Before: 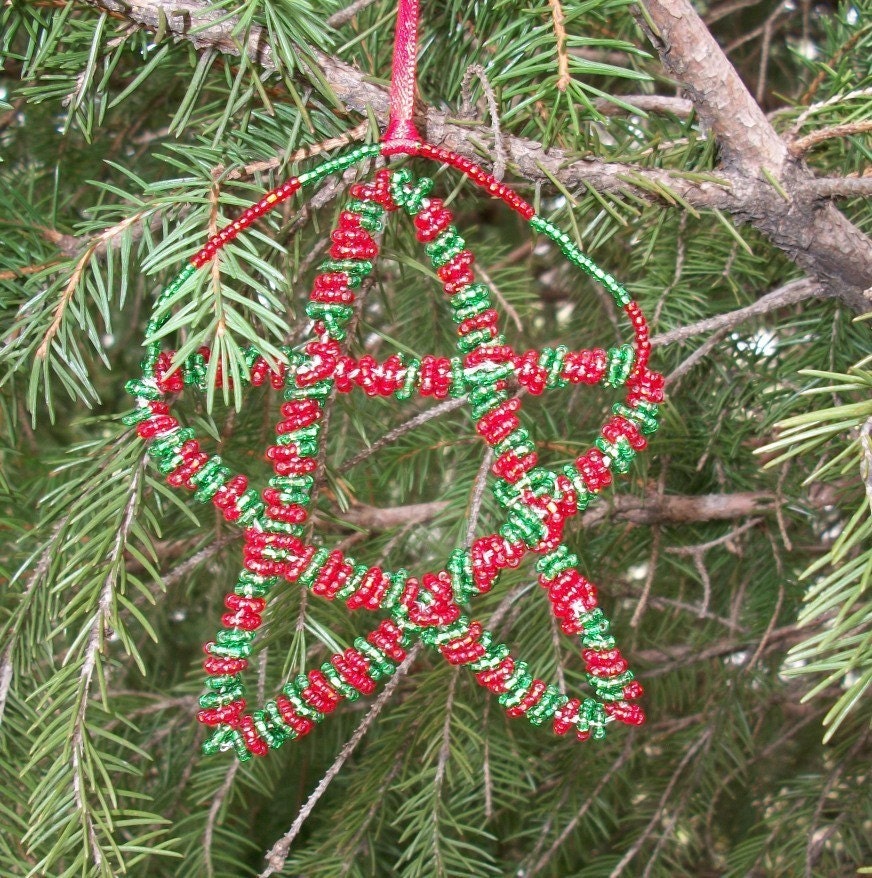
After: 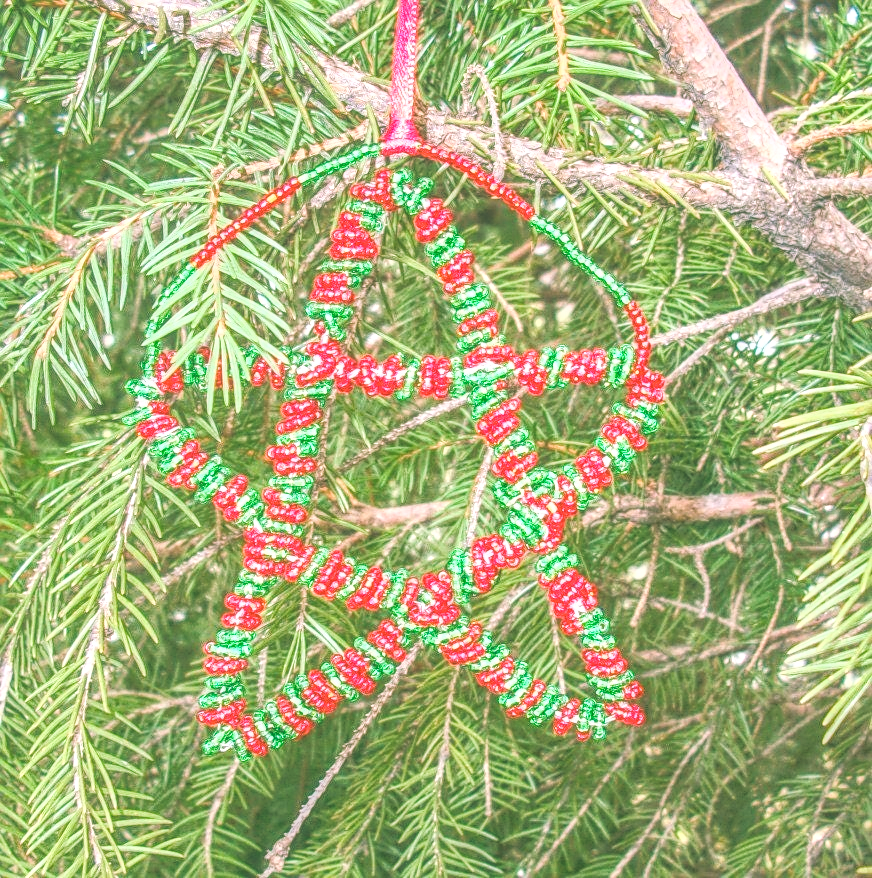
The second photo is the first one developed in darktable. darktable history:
shadows and highlights: shadows 25.55, highlights -26.32, highlights color adjustment 73%
color balance rgb: shadows lift › chroma 11.479%, shadows lift › hue 132.26°, power › chroma 0.229%, power › hue 61.21°, highlights gain › chroma 0.22%, highlights gain › hue 332.22°, global offset › luminance 0.468%, perceptual saturation grading › global saturation -0.099%, perceptual saturation grading › highlights -16.699%, perceptual saturation grading › mid-tones 33.497%, perceptual saturation grading › shadows 50.311%, global vibrance 42.759%
sharpen: on, module defaults
contrast brightness saturation: contrast 0.376, brightness 0.542
local contrast: highlights 20%, shadows 24%, detail 199%, midtone range 0.2
exposure: black level correction -0.03, compensate highlight preservation false
